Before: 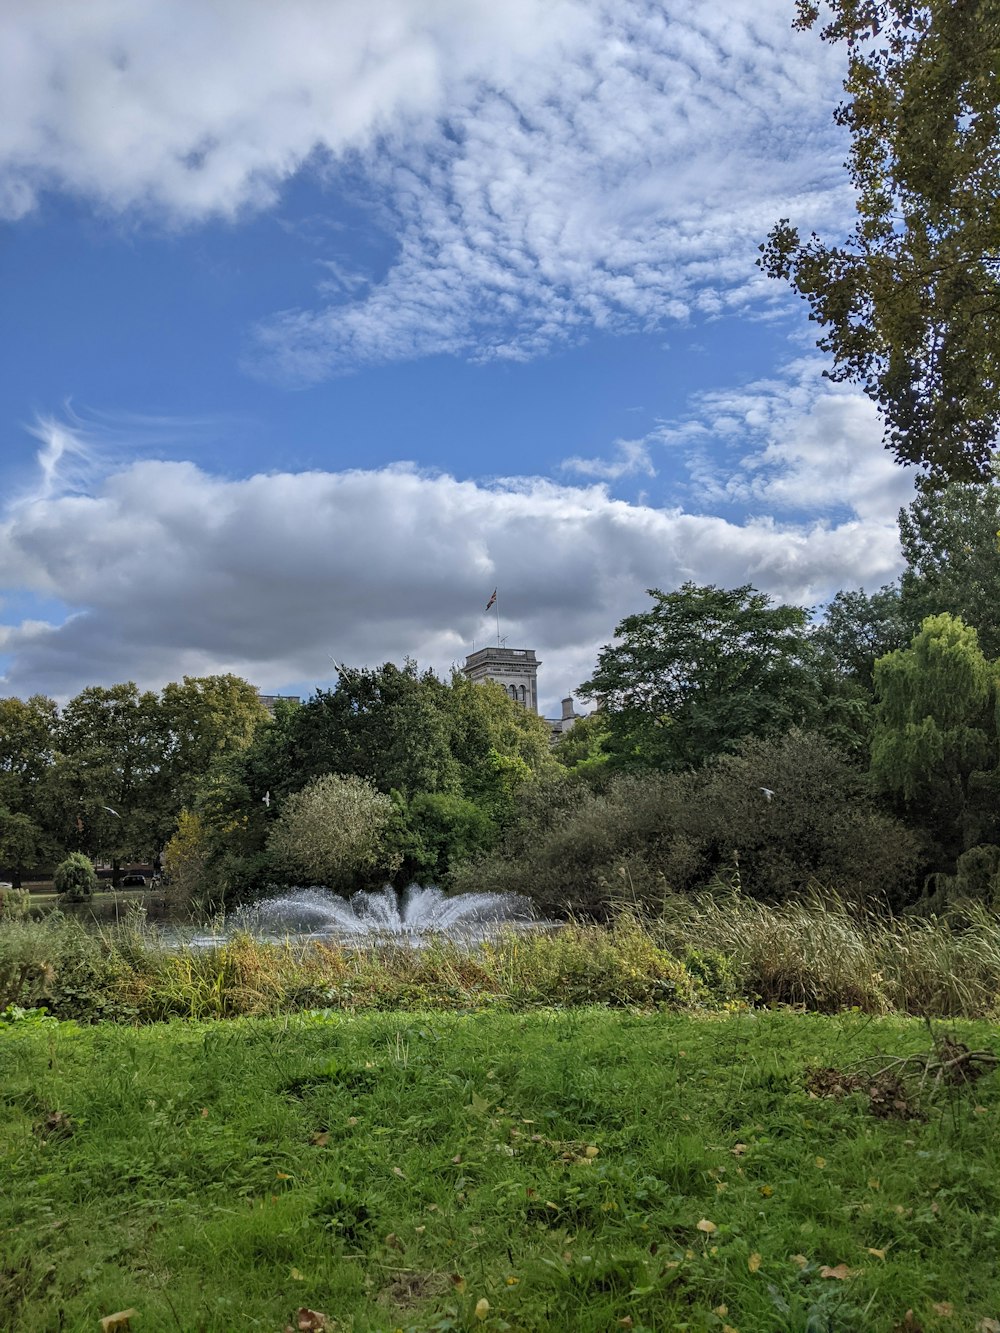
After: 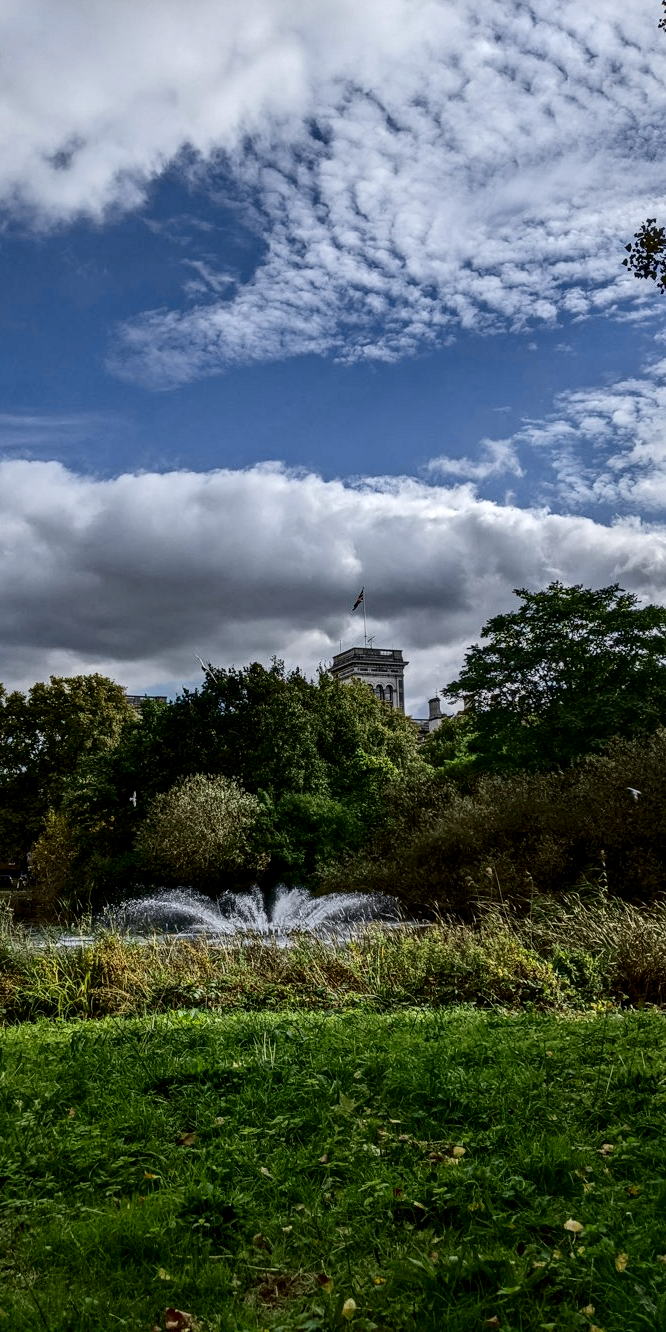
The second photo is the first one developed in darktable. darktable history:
tone curve: curves: ch0 [(0.003, 0) (0.066, 0.031) (0.163, 0.112) (0.264, 0.238) (0.395, 0.408) (0.517, 0.56) (0.684, 0.734) (0.791, 0.814) (1, 1)]; ch1 [(0, 0) (0.164, 0.115) (0.337, 0.332) (0.39, 0.398) (0.464, 0.461) (0.501, 0.5) (0.507, 0.5) (0.534, 0.532) (0.577, 0.59) (0.652, 0.681) (0.733, 0.749) (0.811, 0.796) (1, 1)]; ch2 [(0, 0) (0.337, 0.382) (0.464, 0.476) (0.501, 0.5) (0.527, 0.54) (0.551, 0.565) (0.6, 0.59) (0.687, 0.675) (1, 1)], color space Lab, independent channels, preserve colors none
crop and rotate: left 13.34%, right 19.991%
local contrast: on, module defaults
contrast brightness saturation: contrast 0.13, brightness -0.234, saturation 0.14
